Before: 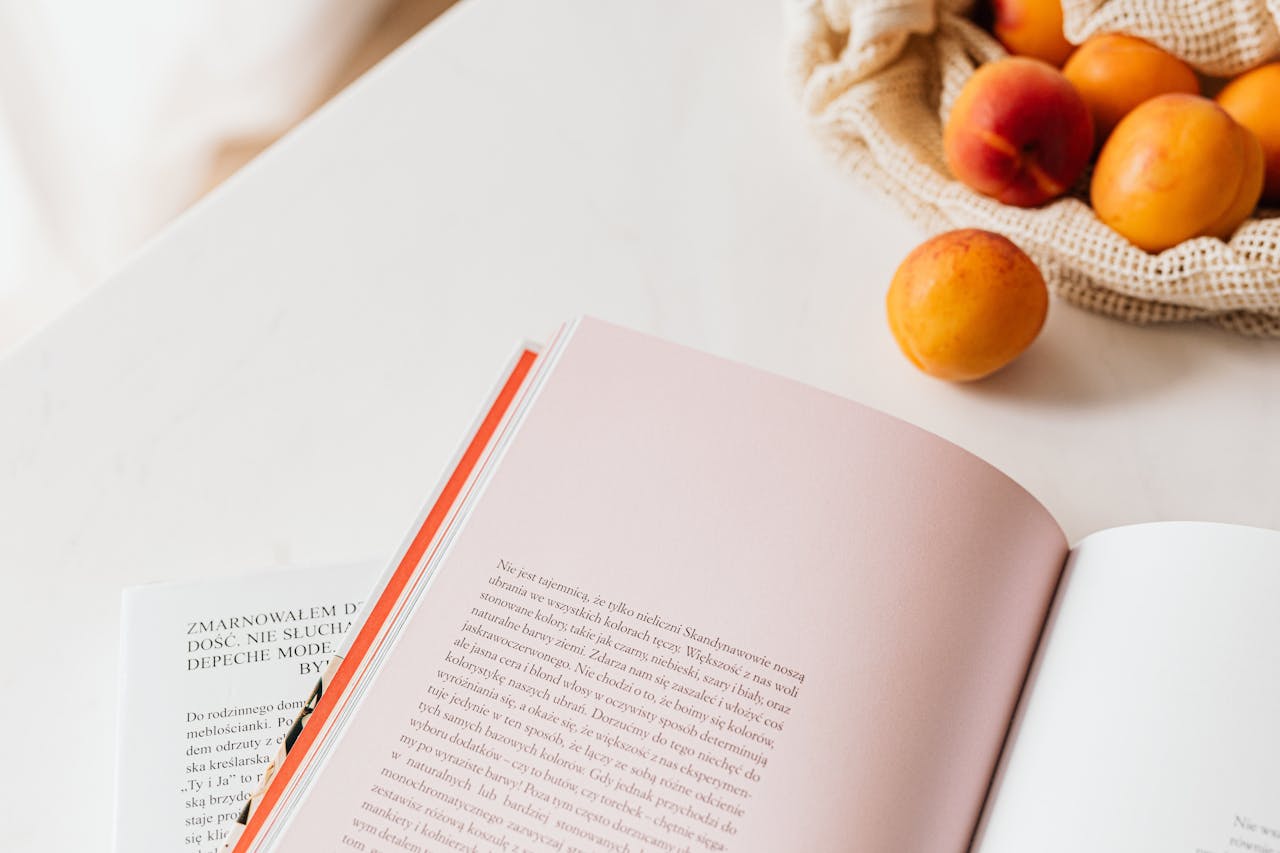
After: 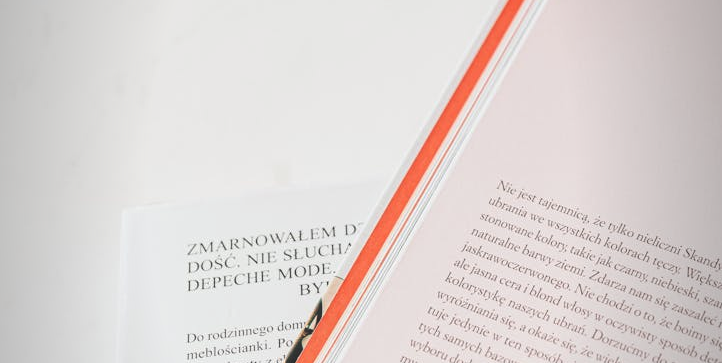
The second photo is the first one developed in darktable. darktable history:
crop: top 44.483%, right 43.593%, bottom 12.892%
vignetting: fall-off start 97%, fall-off radius 100%, width/height ratio 0.609, unbound false
haze removal: strength -0.05
